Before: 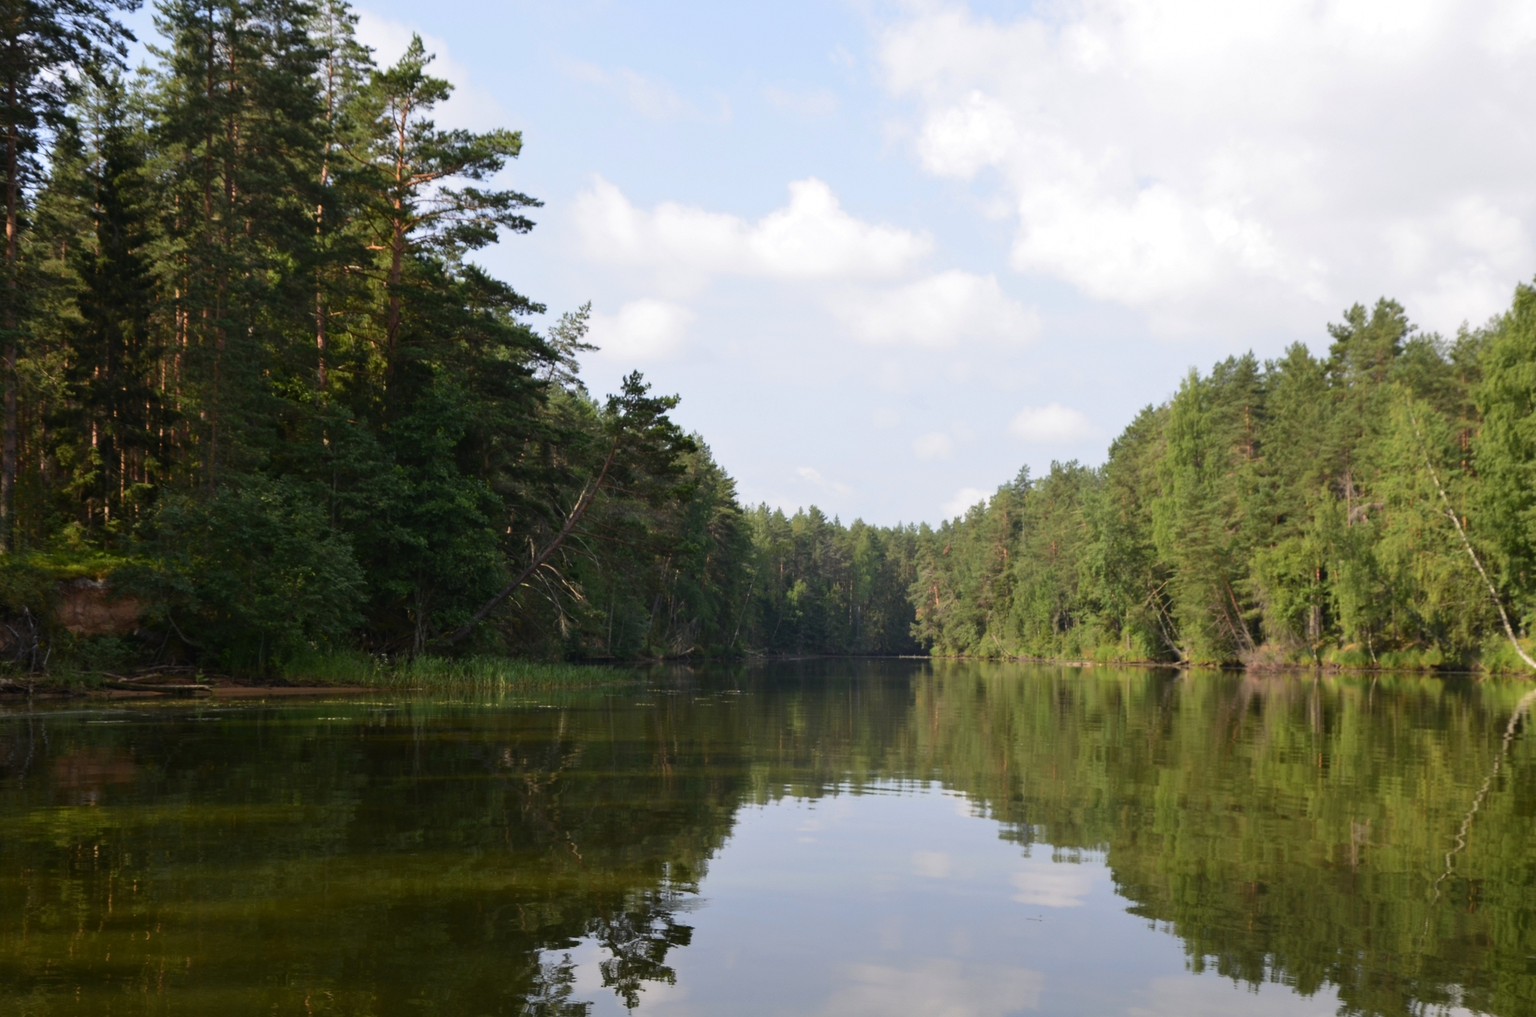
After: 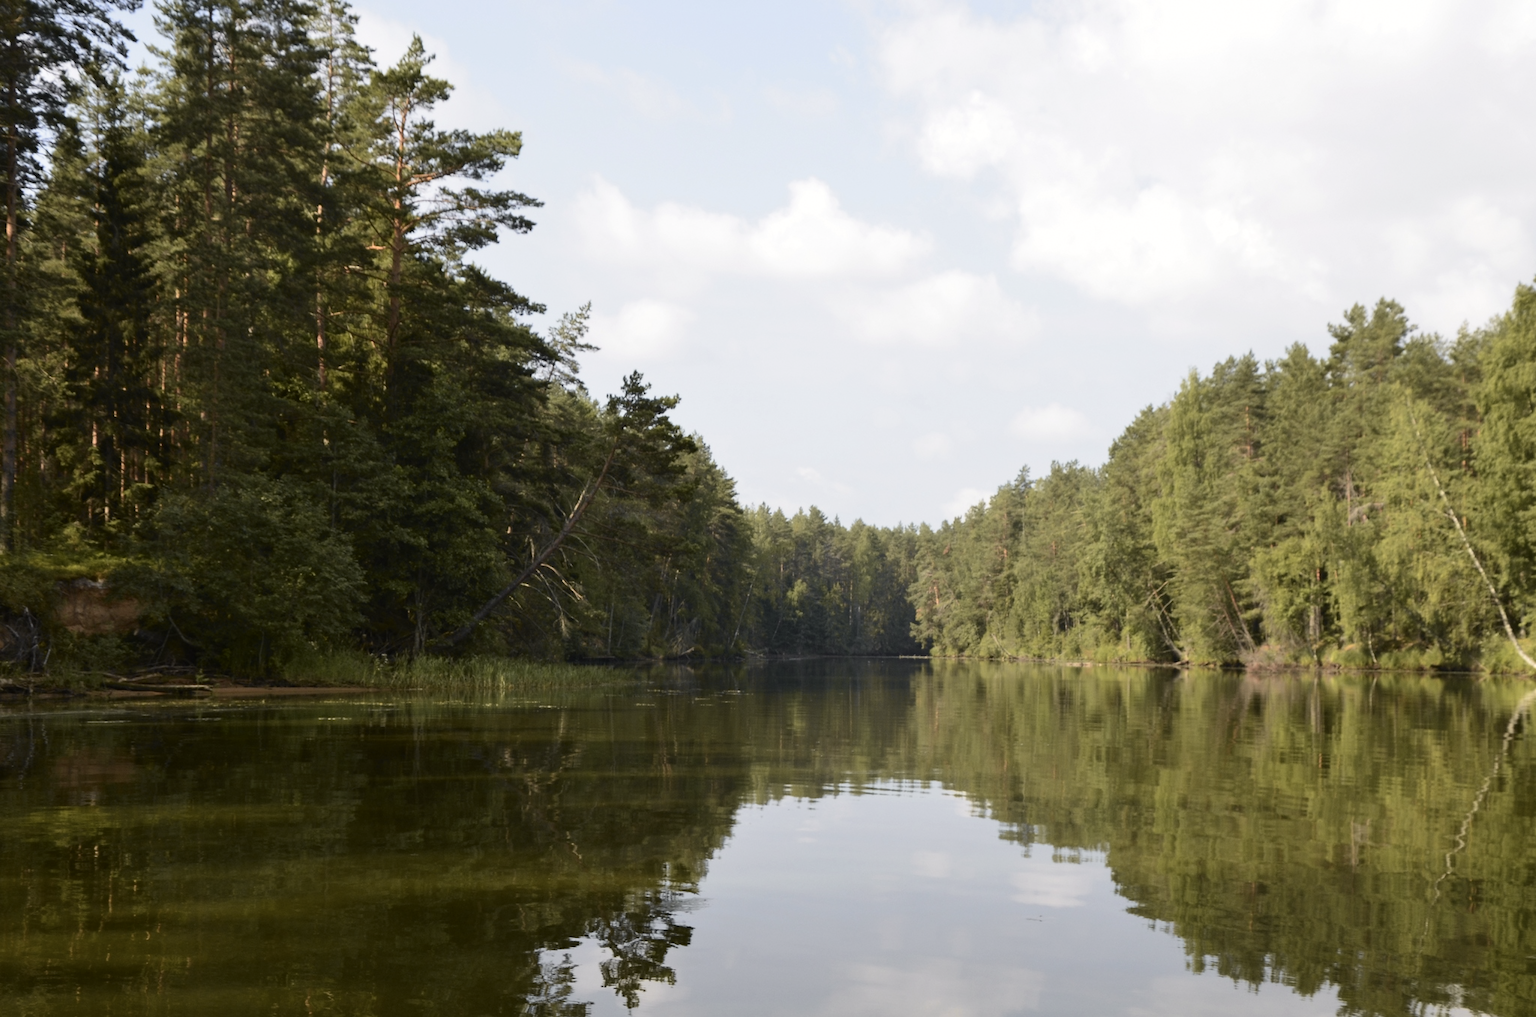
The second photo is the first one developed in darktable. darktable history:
tone curve: curves: ch0 [(0, 0) (0.765, 0.816) (1, 1)]; ch1 [(0, 0) (0.425, 0.464) (0.5, 0.5) (0.531, 0.522) (0.588, 0.575) (0.994, 0.939)]; ch2 [(0, 0) (0.398, 0.435) (0.455, 0.481) (0.501, 0.504) (0.529, 0.544) (0.584, 0.585) (1, 0.911)], color space Lab, independent channels, preserve colors none
